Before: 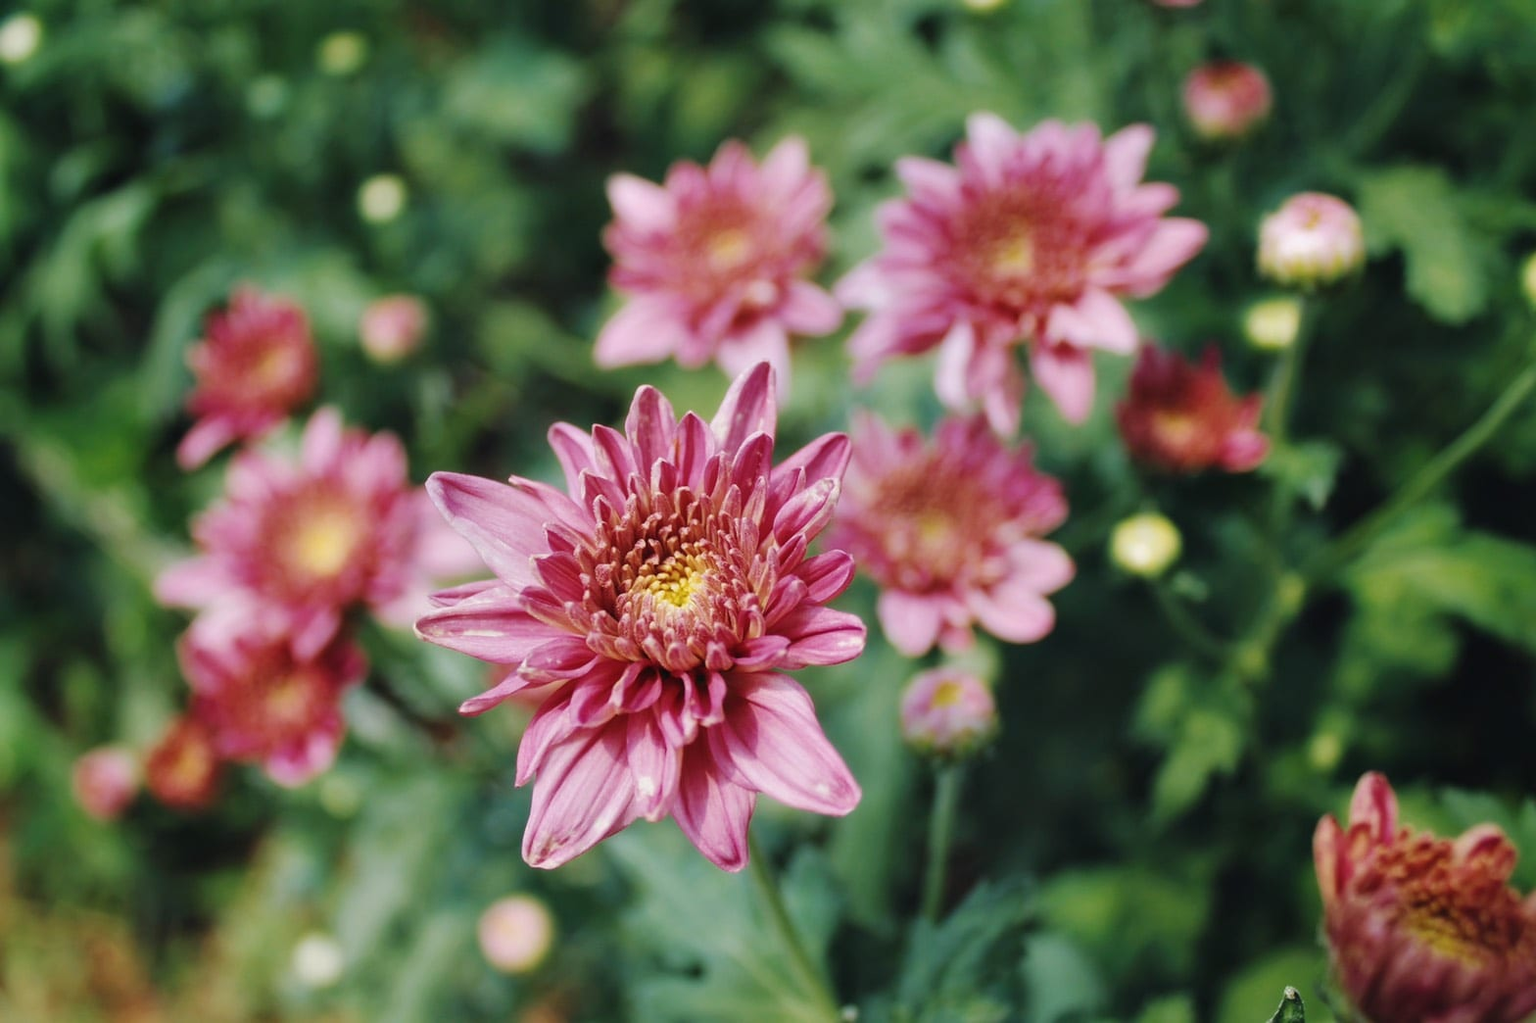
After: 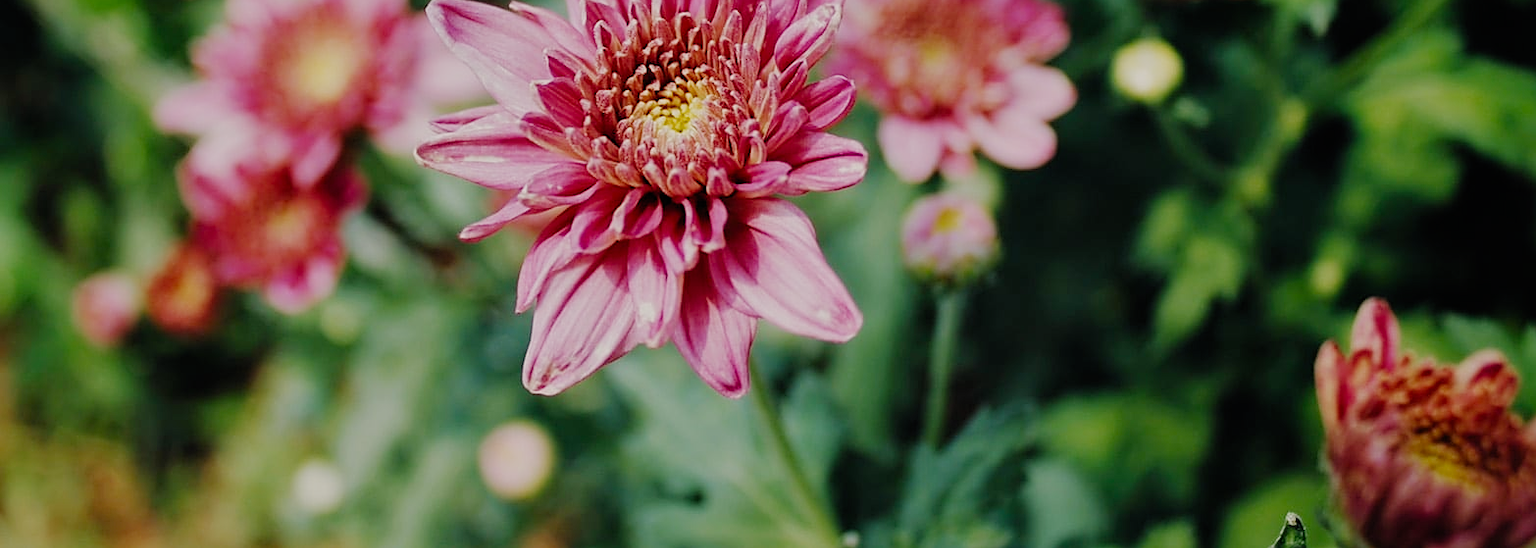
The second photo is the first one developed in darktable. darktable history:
sharpen: amount 0.533
crop and rotate: top 46.396%, right 0.081%
color correction: highlights a* 0.662, highlights b* 2.85, saturation 1.09
filmic rgb: black relative exposure -7.65 EV, white relative exposure 4.56 EV, hardness 3.61, preserve chrominance no, color science v4 (2020), type of noise poissonian
